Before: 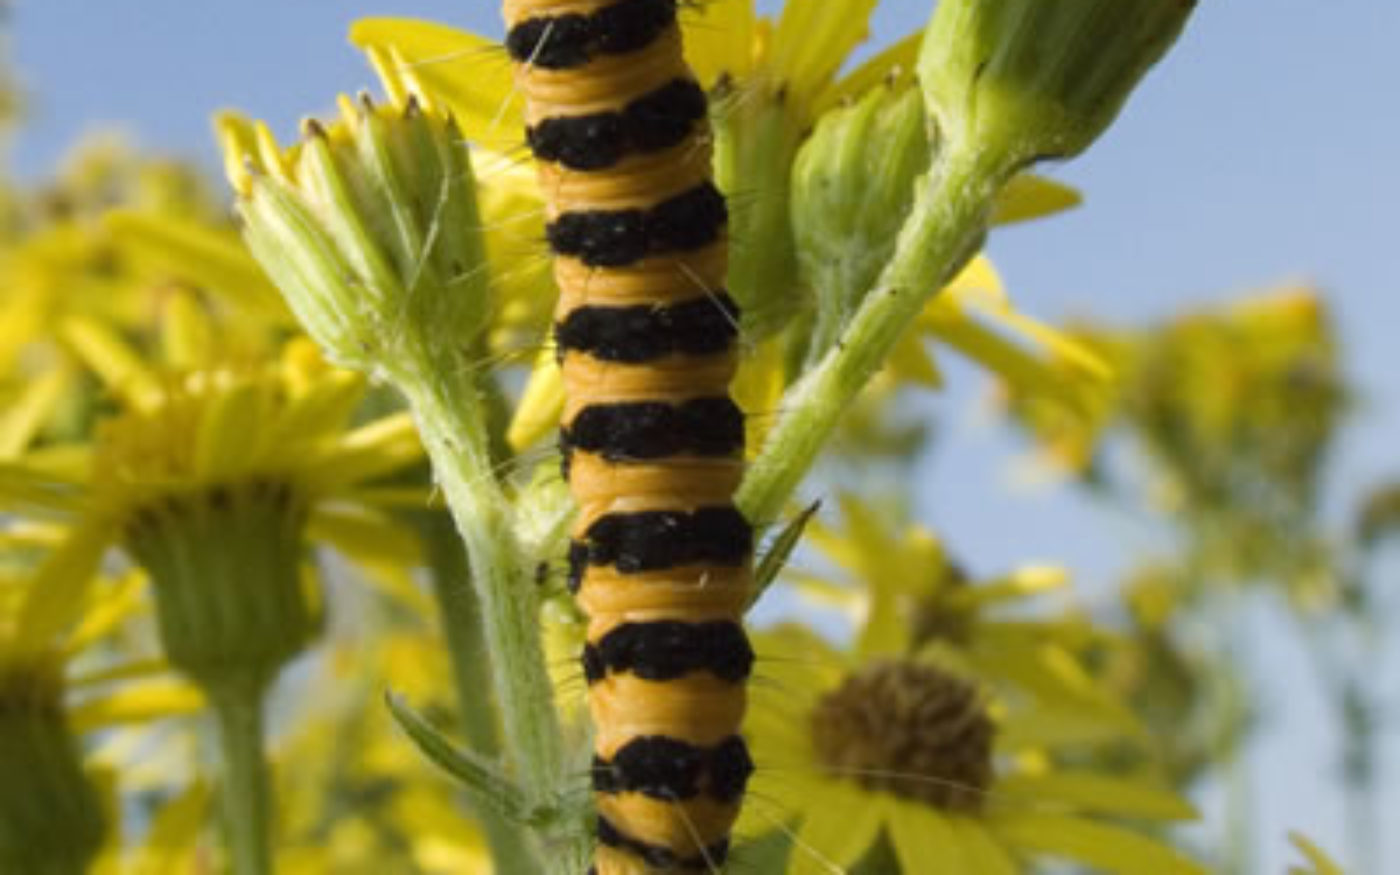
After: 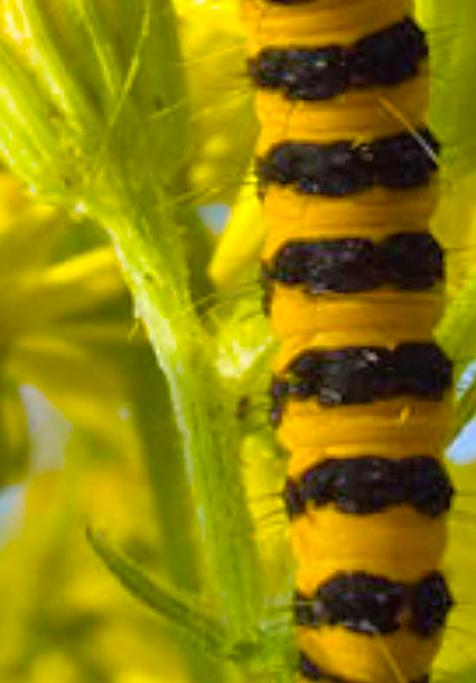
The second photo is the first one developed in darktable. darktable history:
sharpen: on, module defaults
crop and rotate: left 21.389%, top 18.96%, right 44.585%, bottom 2.98%
color balance rgb: linear chroma grading › global chroma 20.218%, perceptual saturation grading › global saturation 39.448%, global vibrance 44.442%
tone equalizer: -7 EV 0.158 EV, -6 EV 0.561 EV, -5 EV 1.14 EV, -4 EV 1.3 EV, -3 EV 1.18 EV, -2 EV 0.6 EV, -1 EV 0.162 EV
